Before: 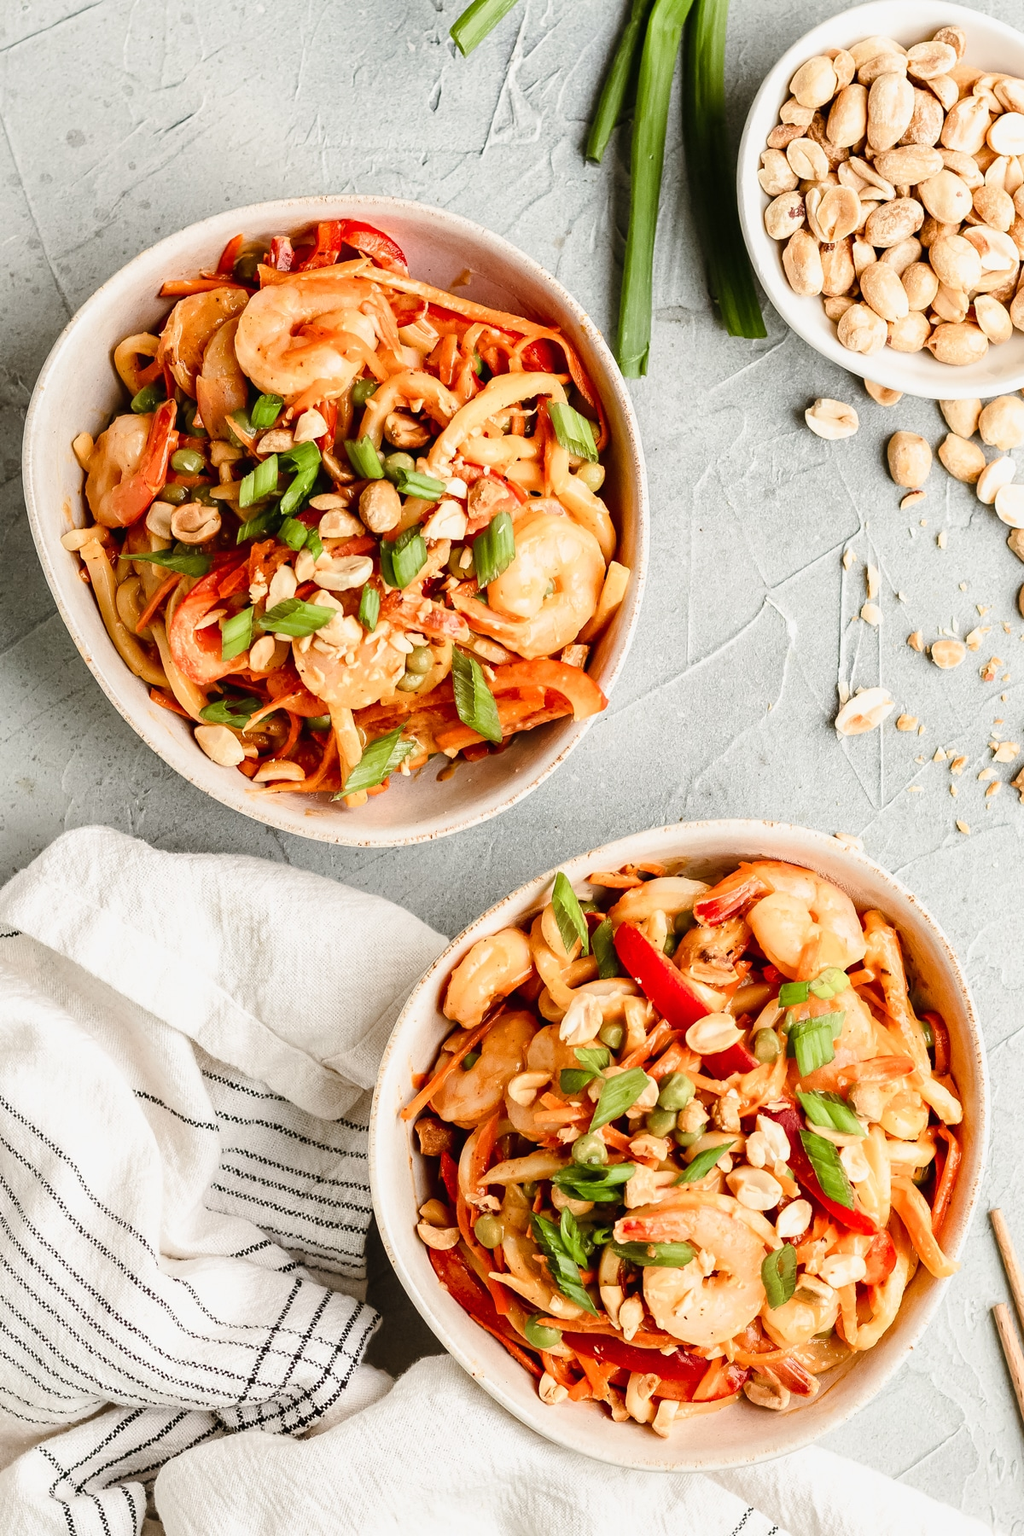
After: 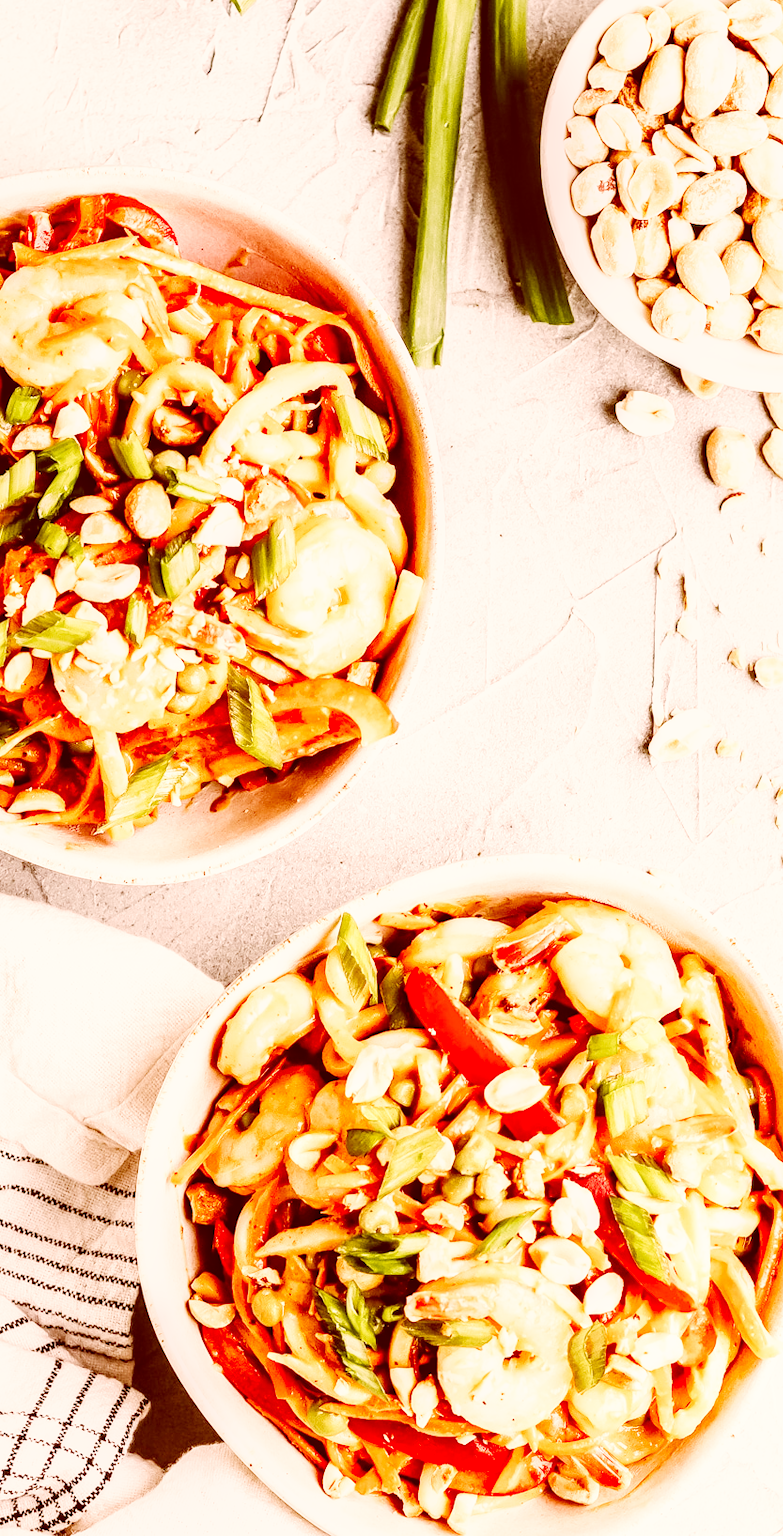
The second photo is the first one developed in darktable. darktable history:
base curve: curves: ch0 [(0, 0.003) (0.001, 0.002) (0.006, 0.004) (0.02, 0.022) (0.048, 0.086) (0.094, 0.234) (0.162, 0.431) (0.258, 0.629) (0.385, 0.8) (0.548, 0.918) (0.751, 0.988) (1, 1)], preserve colors none
color correction: highlights a* 9.03, highlights b* 8.71, shadows a* 40, shadows b* 40, saturation 0.8
crop and rotate: left 24.034%, top 2.838%, right 6.406%, bottom 6.299%
white balance: red 1, blue 1
local contrast: on, module defaults
